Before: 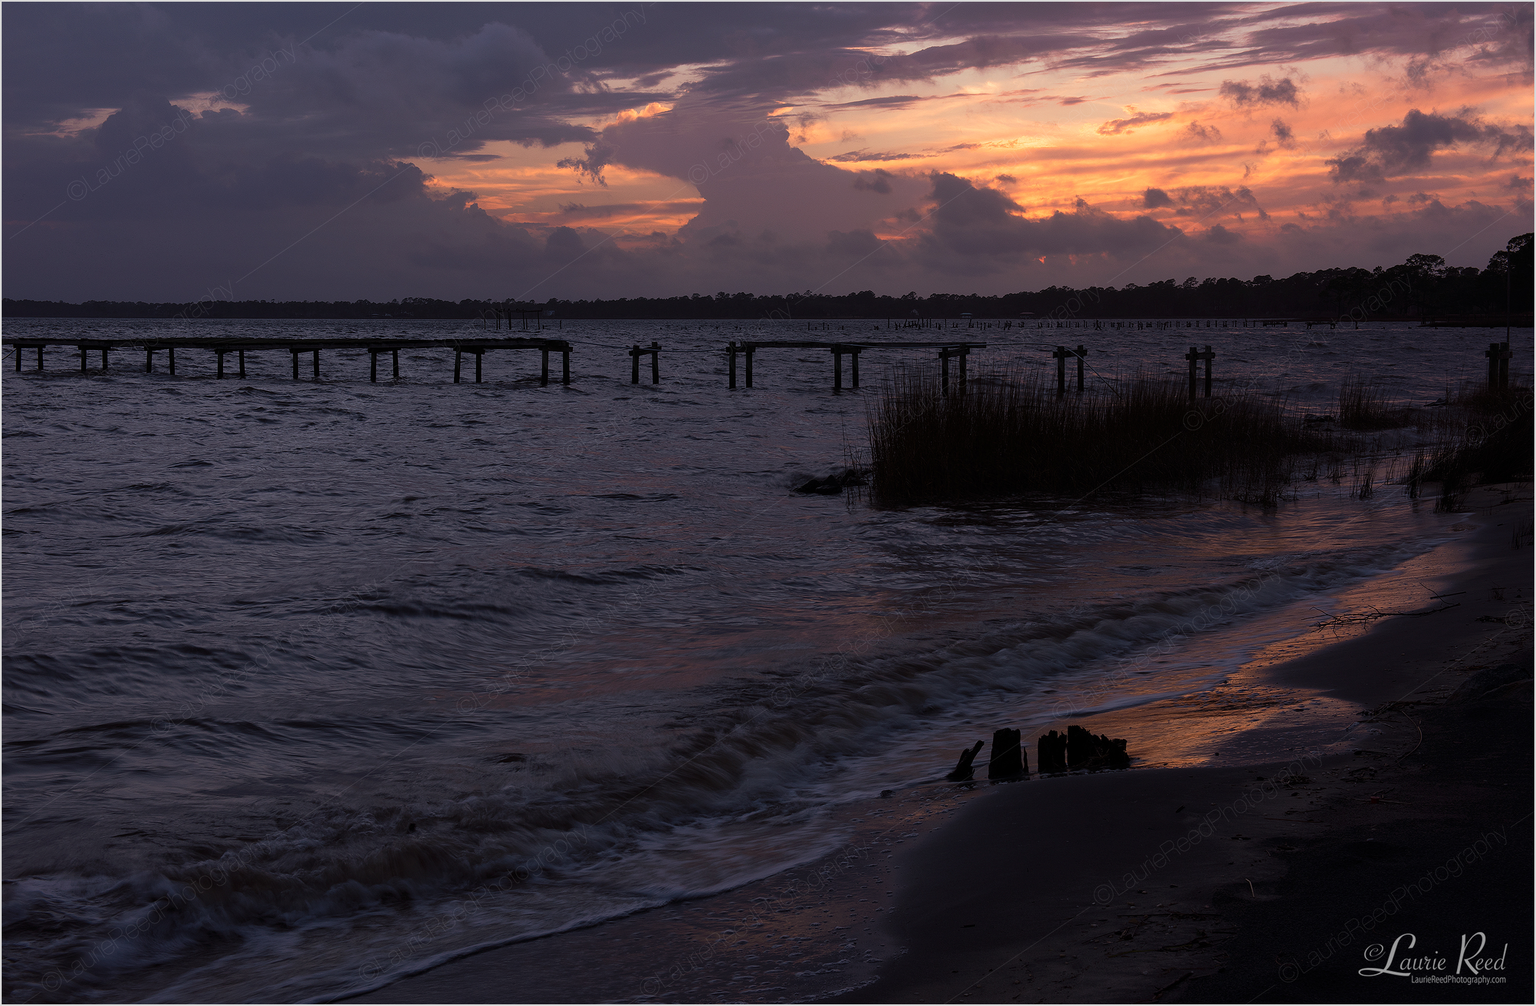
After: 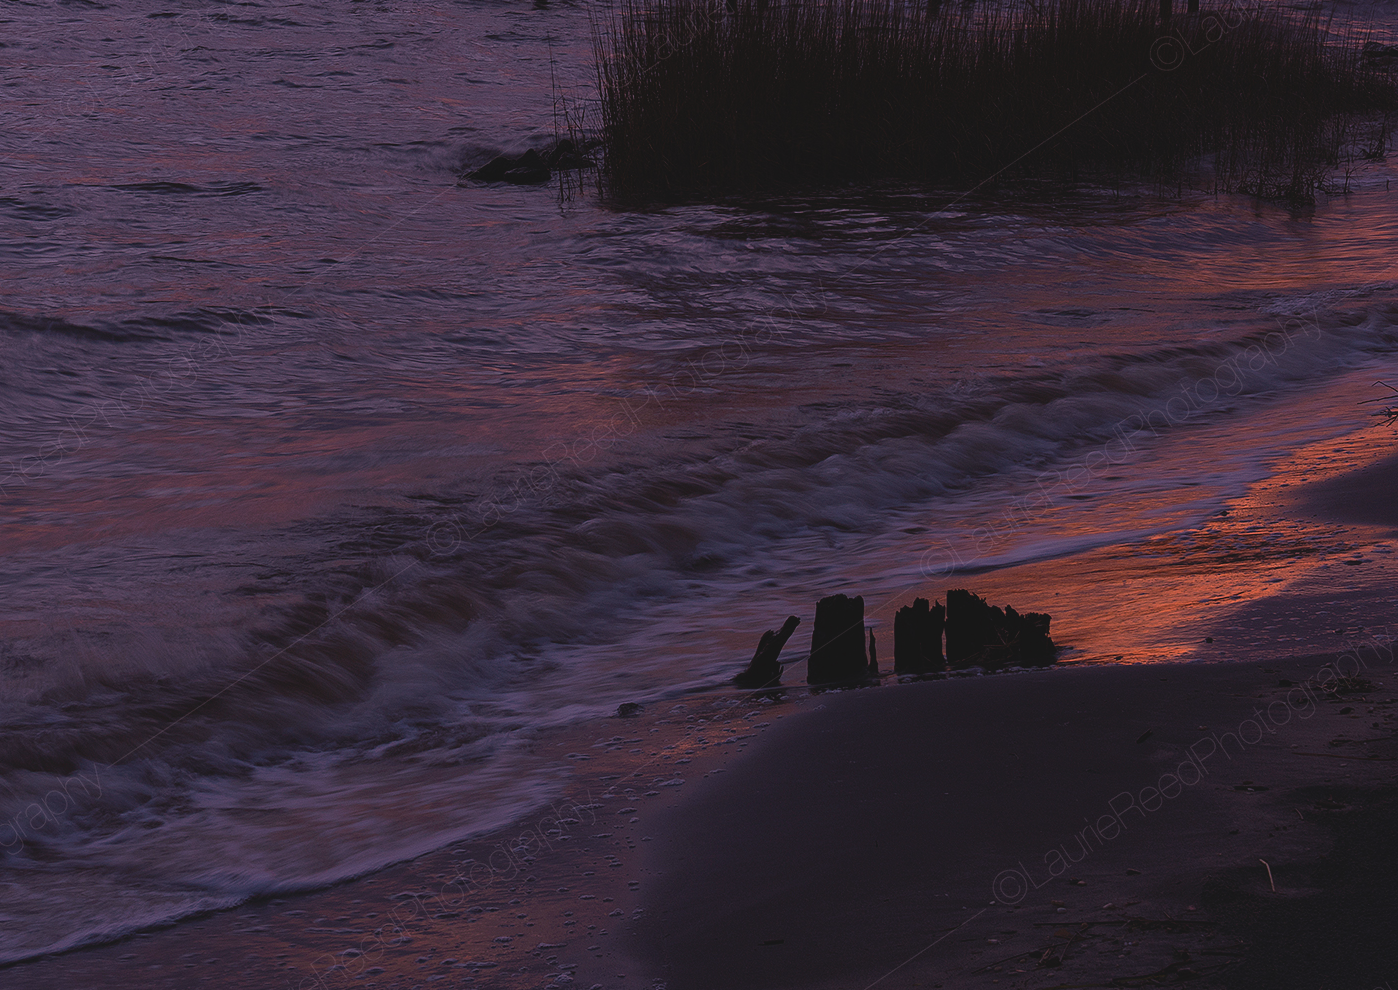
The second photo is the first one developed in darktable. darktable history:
lowpass: radius 0.1, contrast 0.85, saturation 1.1, unbound 0
crop: left 34.479%, top 38.822%, right 13.718%, bottom 5.172%
white balance: red 1.188, blue 1.11
